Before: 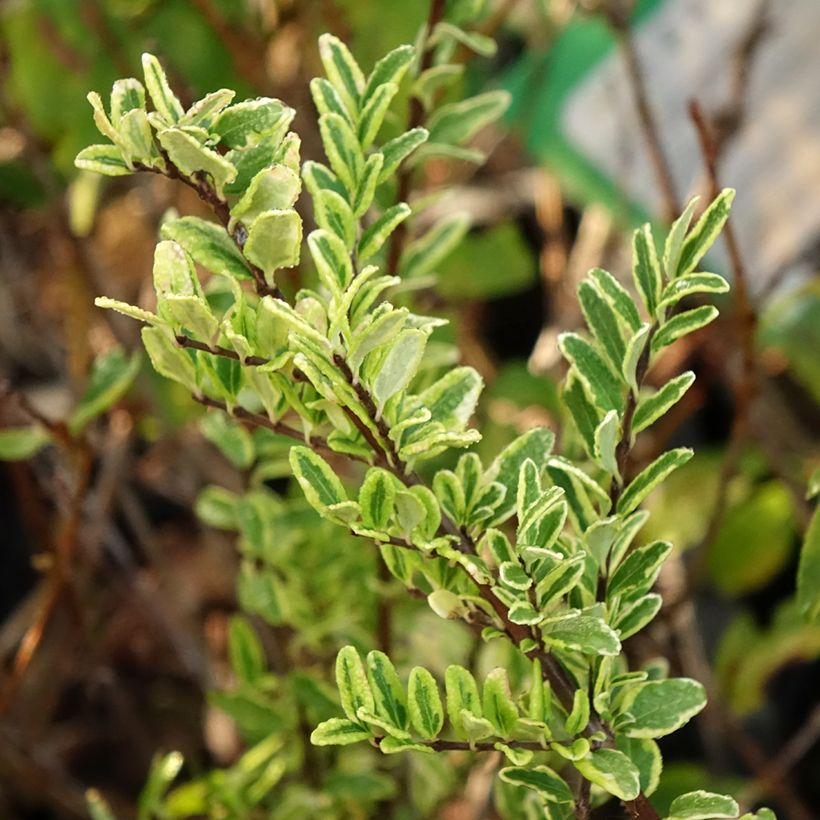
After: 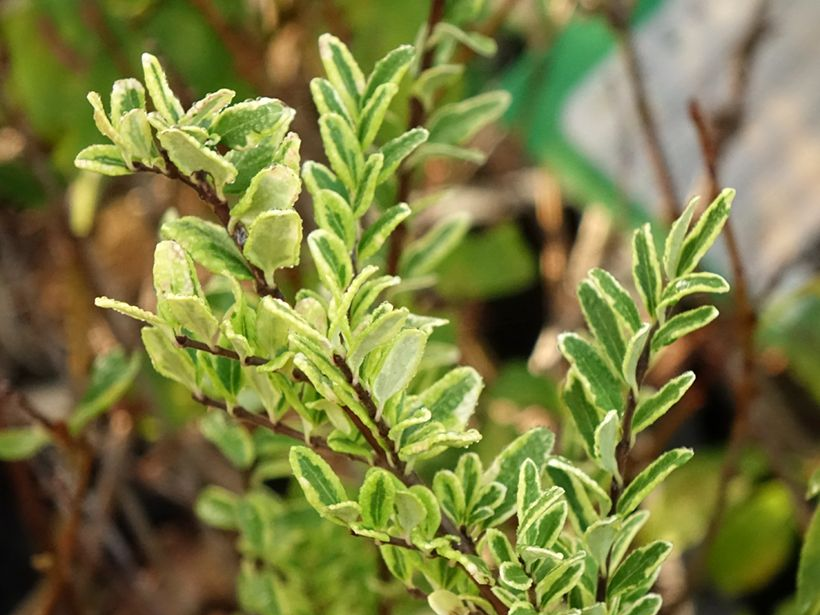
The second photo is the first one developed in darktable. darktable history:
crop: bottom 24.985%
